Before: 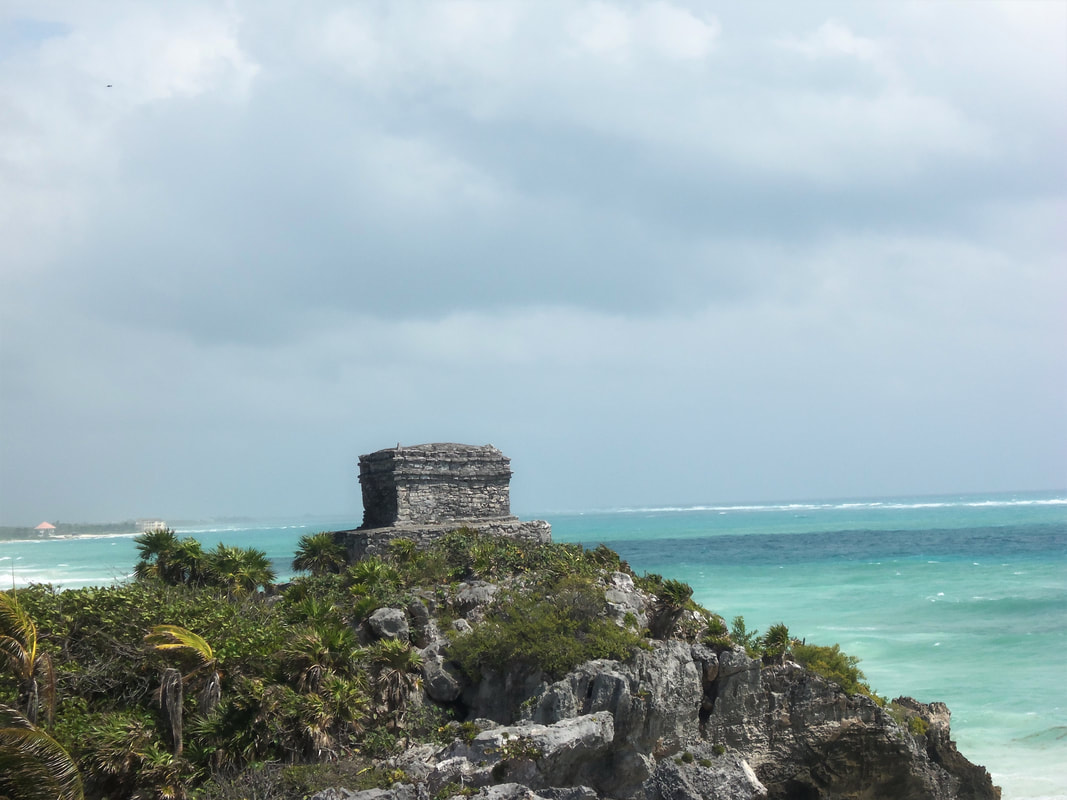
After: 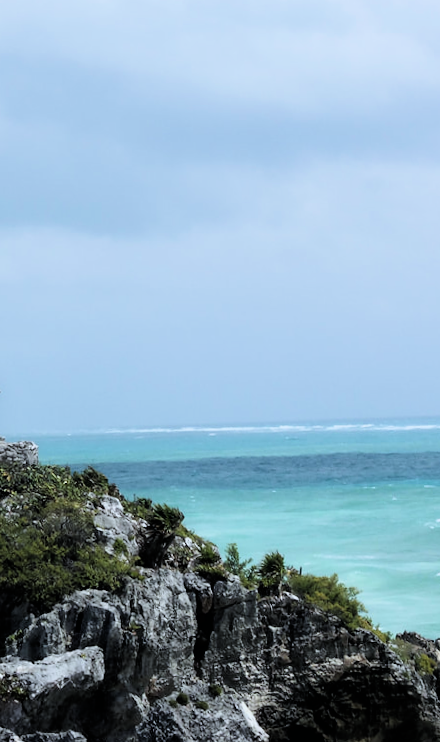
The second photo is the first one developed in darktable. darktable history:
rotate and perspective: rotation 0.215°, lens shift (vertical) -0.139, crop left 0.069, crop right 0.939, crop top 0.002, crop bottom 0.996
filmic rgb: black relative exposure -4 EV, white relative exposure 3 EV, hardness 3.02, contrast 1.4
white balance: red 0.924, blue 1.095
crop: left 47.628%, top 6.643%, right 7.874%
